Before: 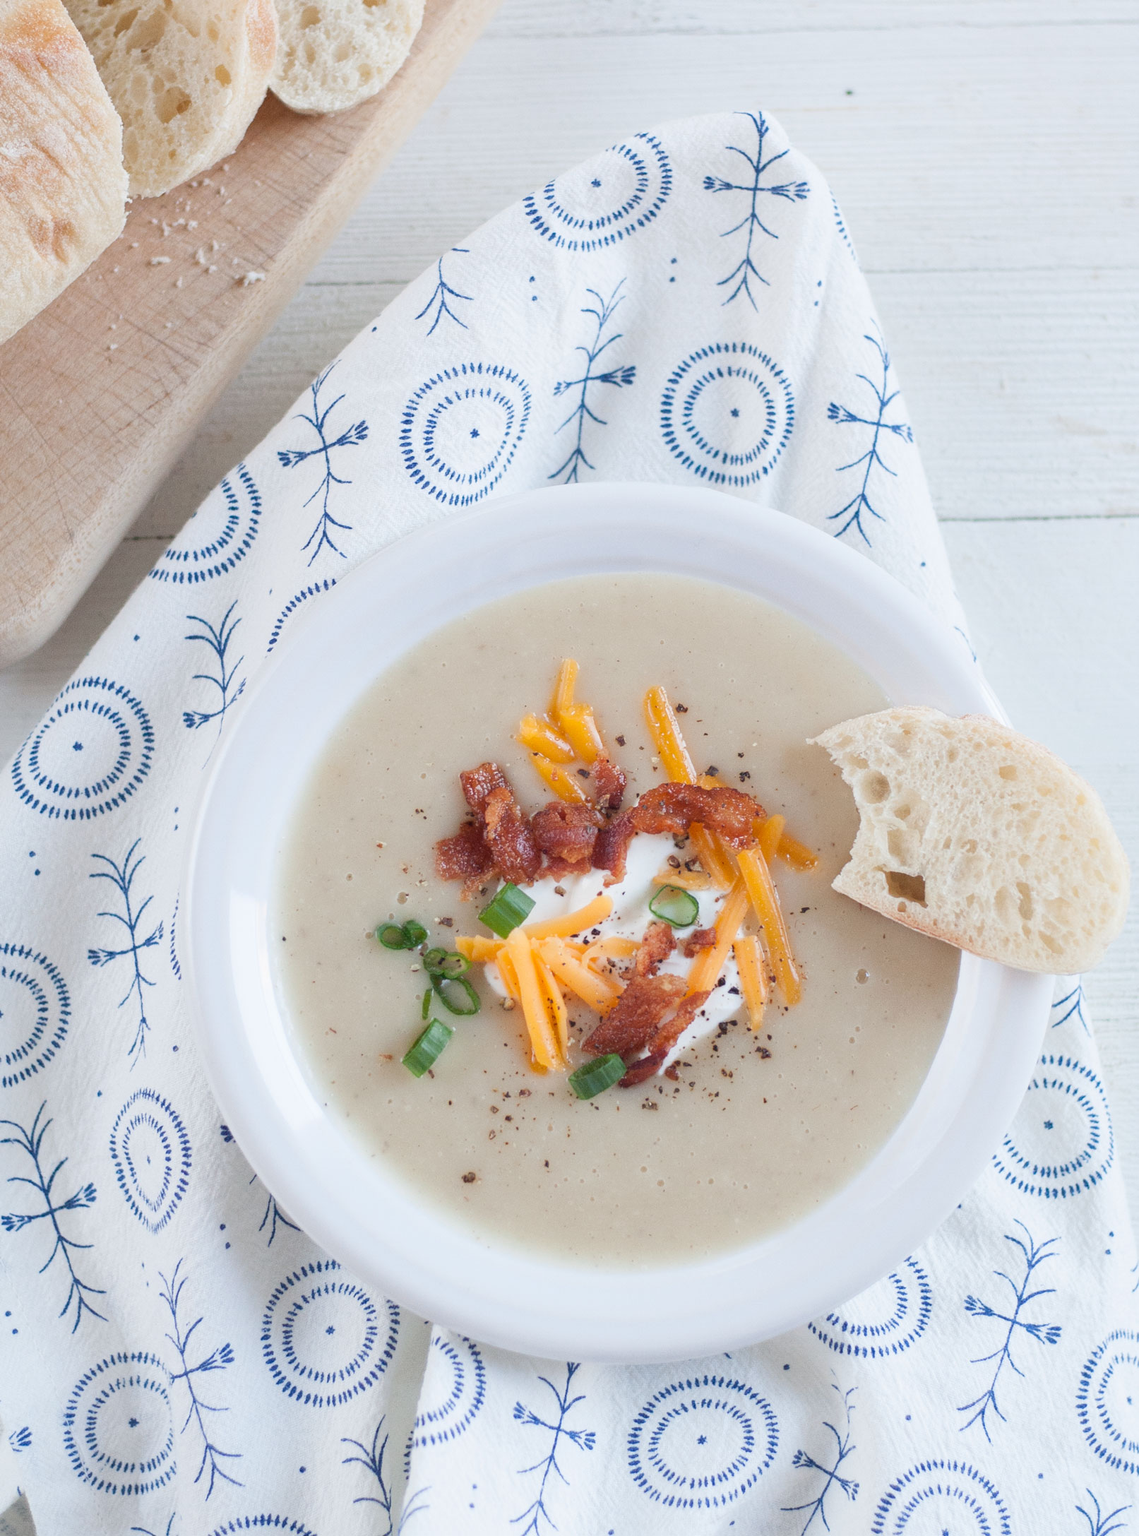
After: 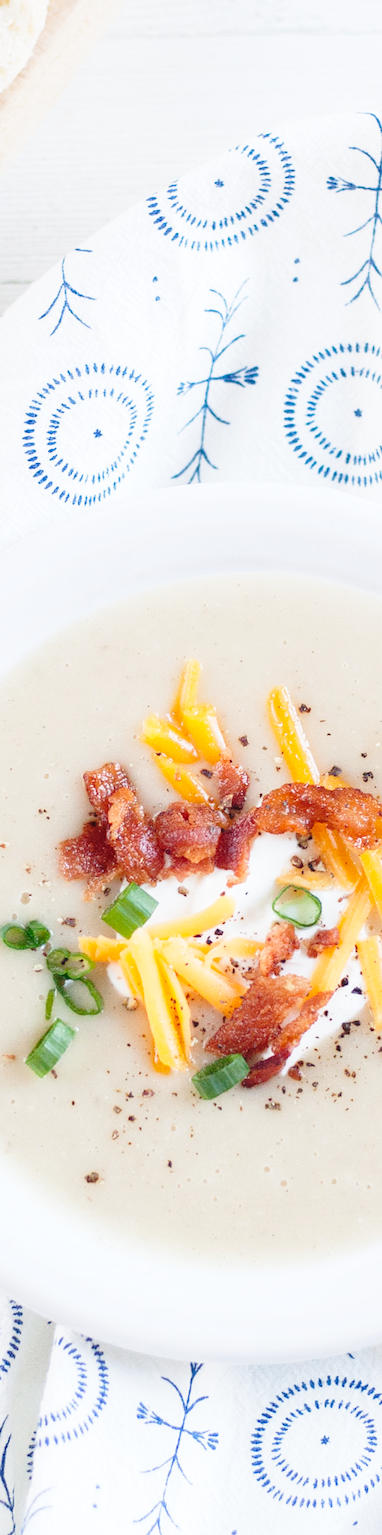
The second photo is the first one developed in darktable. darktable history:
levels: mode automatic, levels [0, 0.474, 0.947]
crop: left 33.137%, right 33.291%
base curve: curves: ch0 [(0, 0) (0.028, 0.03) (0.121, 0.232) (0.46, 0.748) (0.859, 0.968) (1, 1)], preserve colors none
